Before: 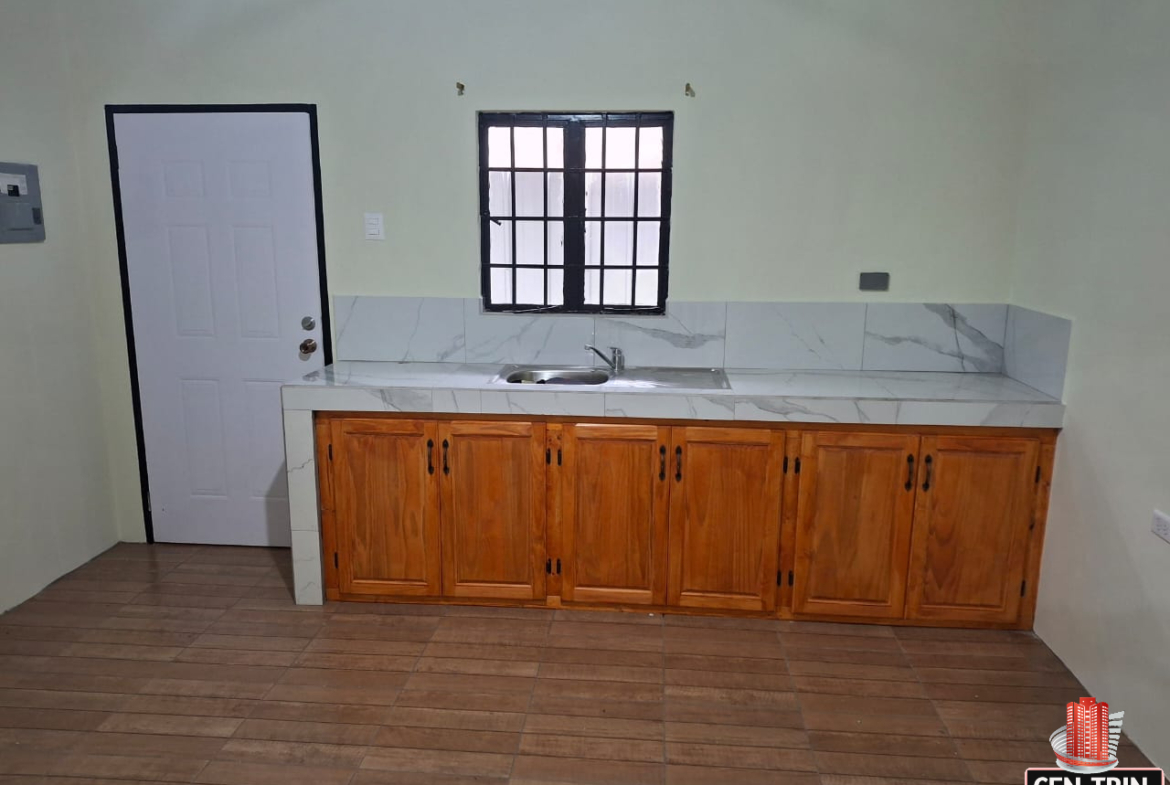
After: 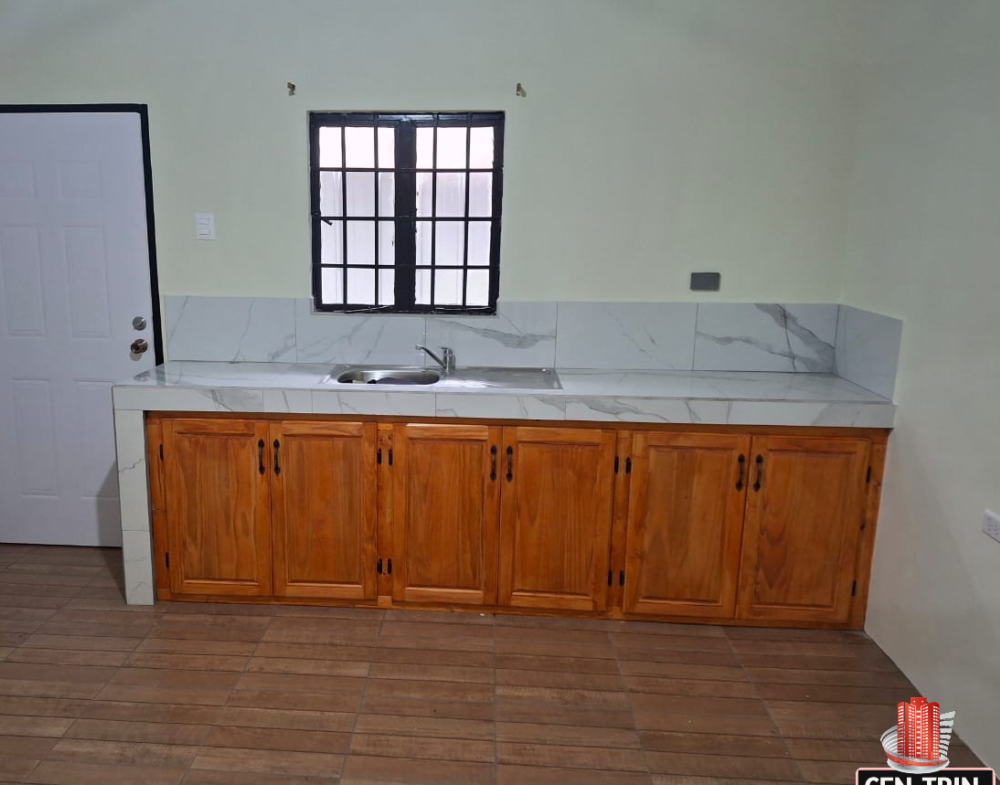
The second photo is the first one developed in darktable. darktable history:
crop and rotate: left 14.511%
